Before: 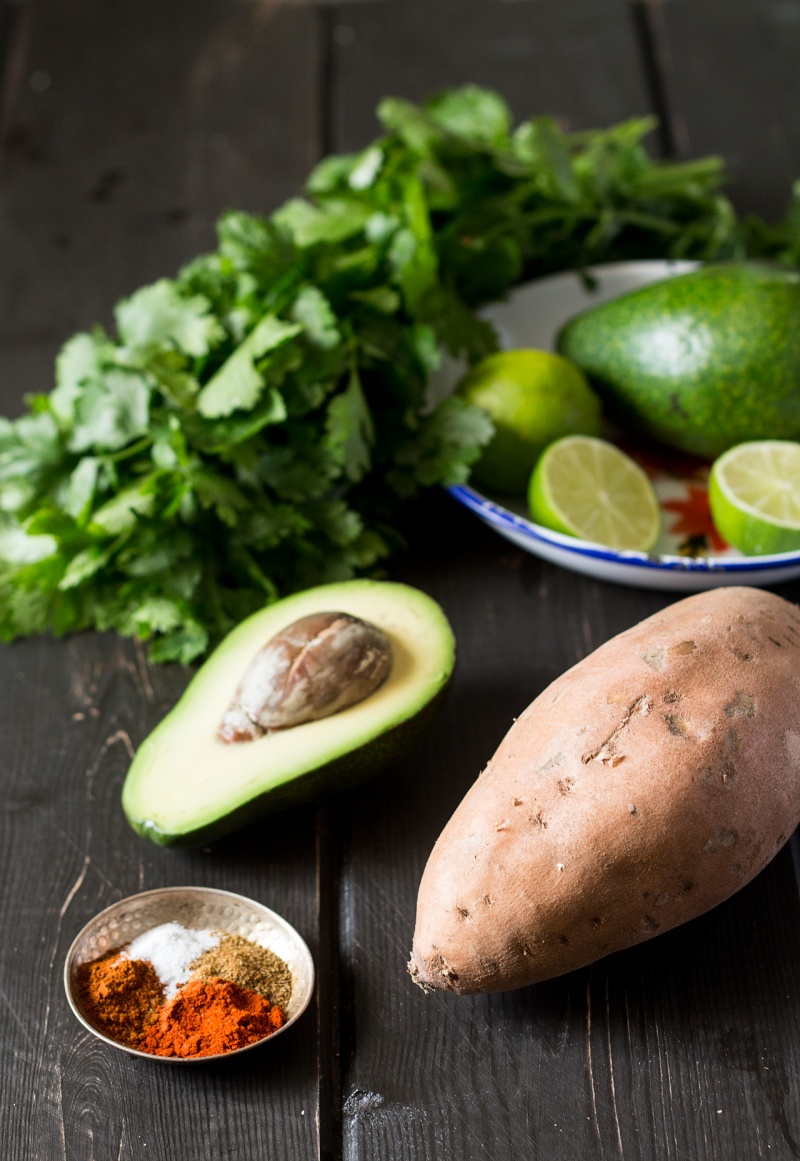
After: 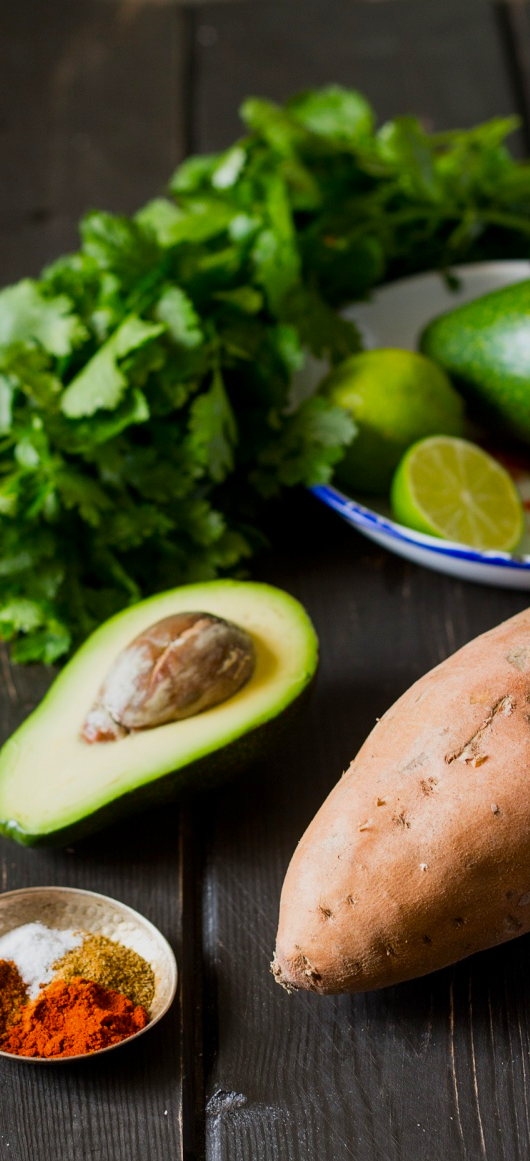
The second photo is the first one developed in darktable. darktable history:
crop: left 17.199%, right 16.54%
shadows and highlights: radius 121.57, shadows 21.65, white point adjustment -9.68, highlights -14.44, soften with gaussian
color balance rgb: perceptual saturation grading › global saturation 19.702%, global vibrance 20%
